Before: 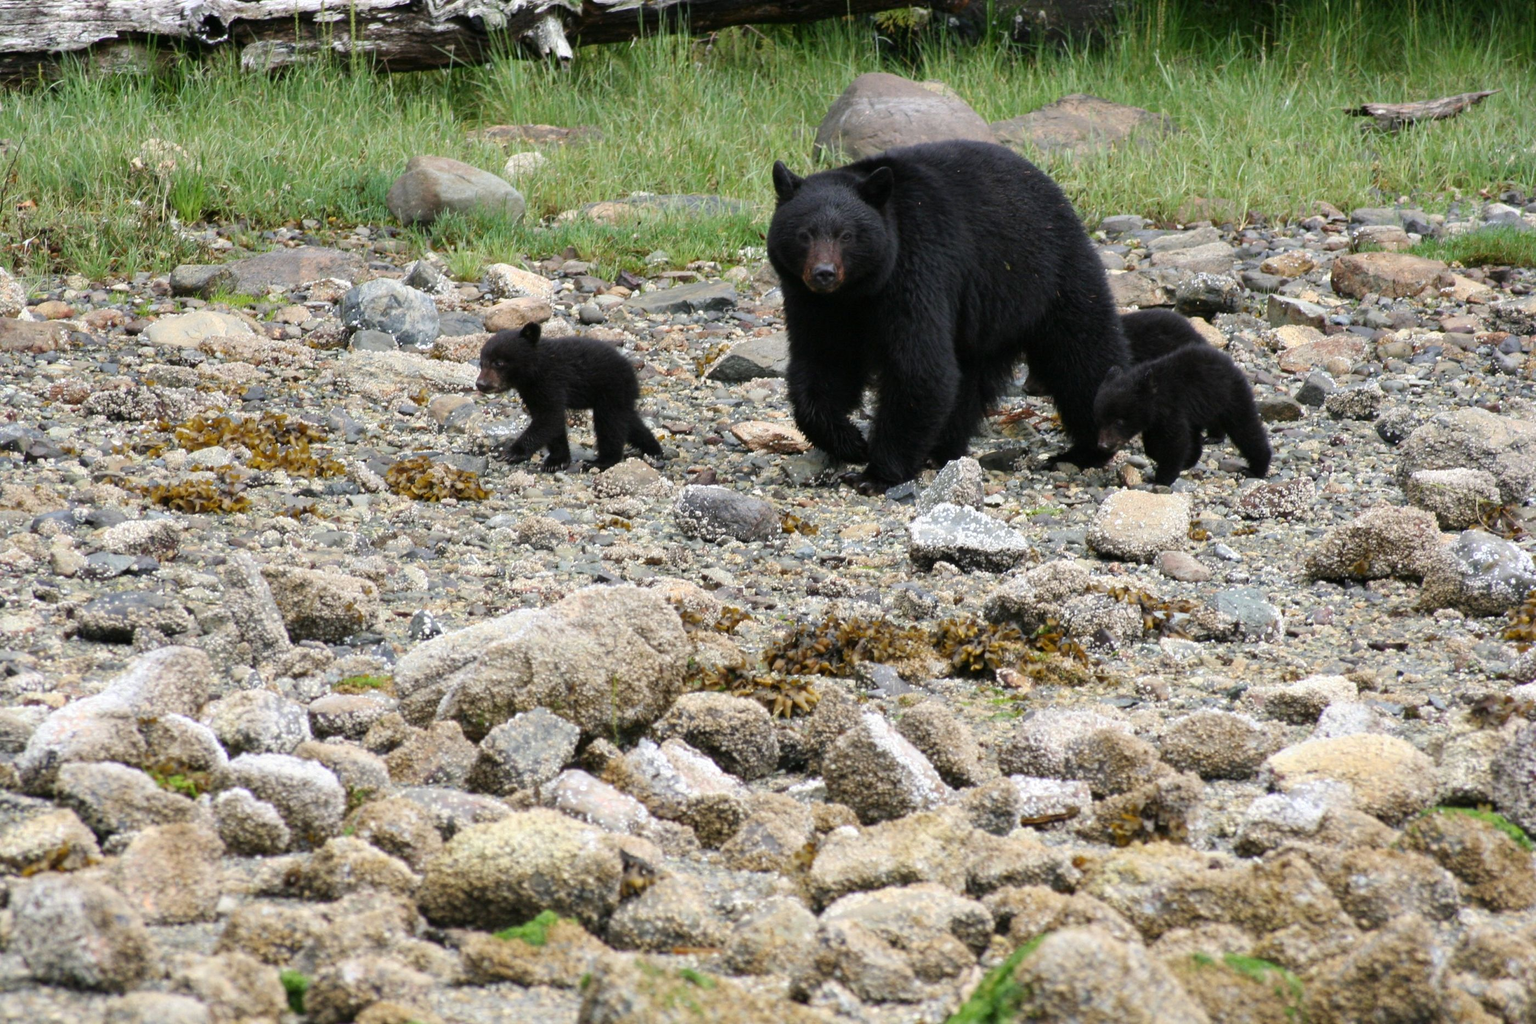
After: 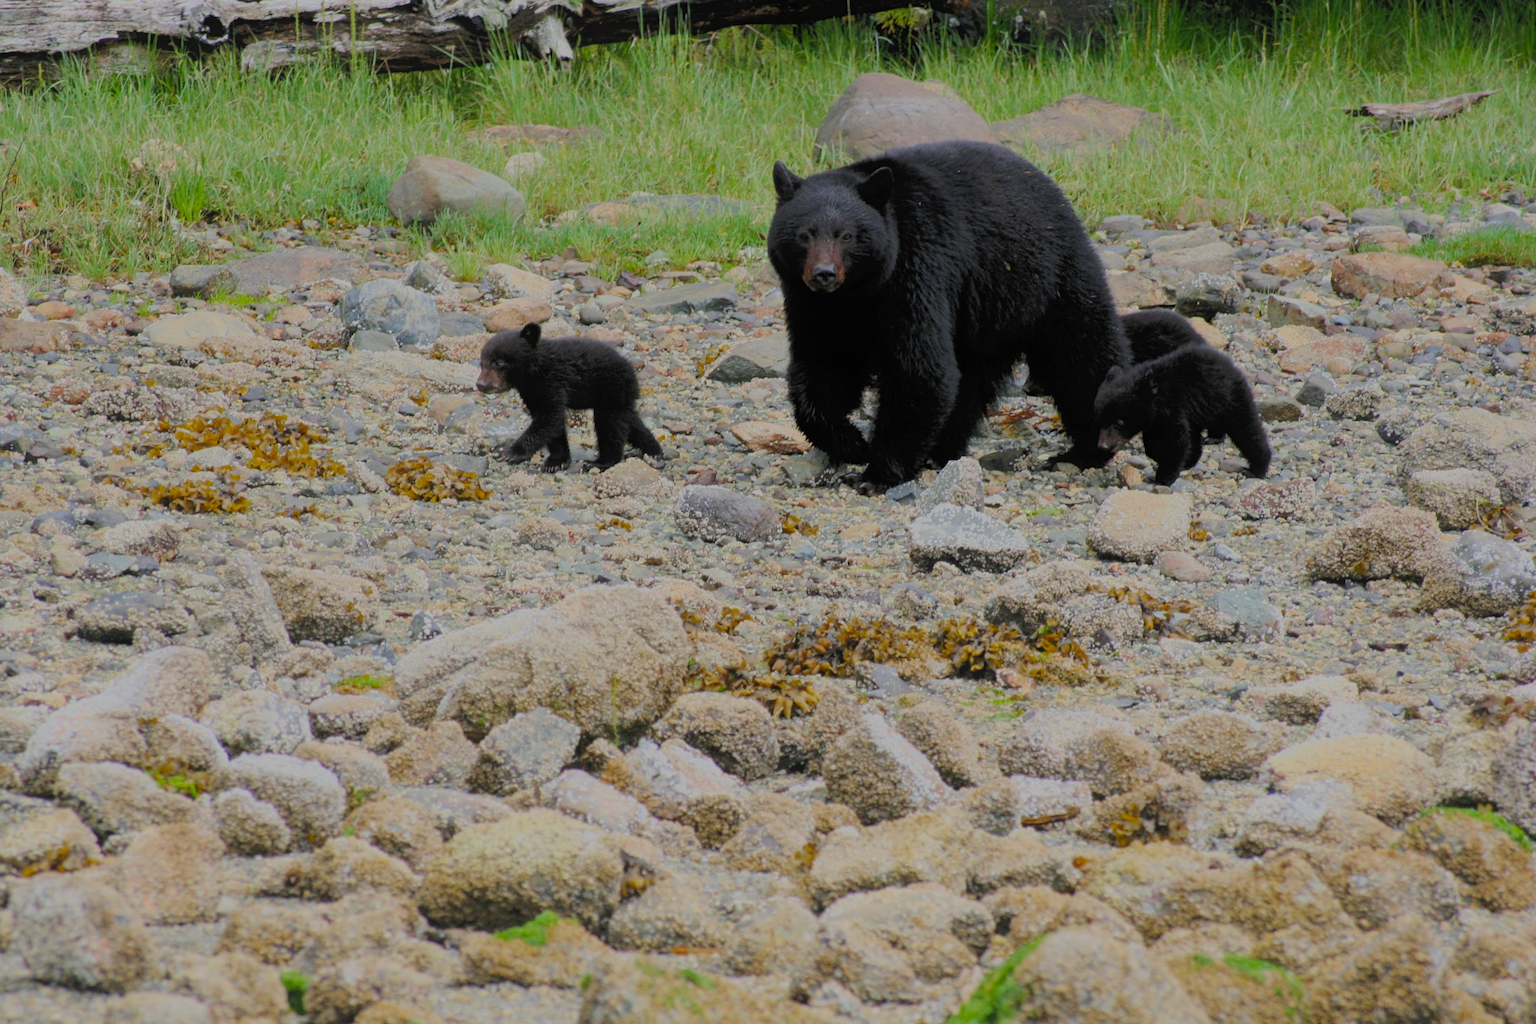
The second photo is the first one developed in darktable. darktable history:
contrast equalizer: y [[0.439, 0.44, 0.442, 0.457, 0.493, 0.498], [0.5 ×6], [0.5 ×6], [0 ×6], [0 ×6]], mix 0.529
tone equalizer: -8 EV -1.82 EV, -7 EV -1.15 EV, -6 EV -1.63 EV
filmic rgb: black relative exposure -7.97 EV, white relative exposure 8.01 EV, hardness 2.52, latitude 9.84%, contrast 0.733, highlights saturation mix 9.12%, shadows ↔ highlights balance 1.47%, color science v5 (2021), contrast in shadows safe, contrast in highlights safe
